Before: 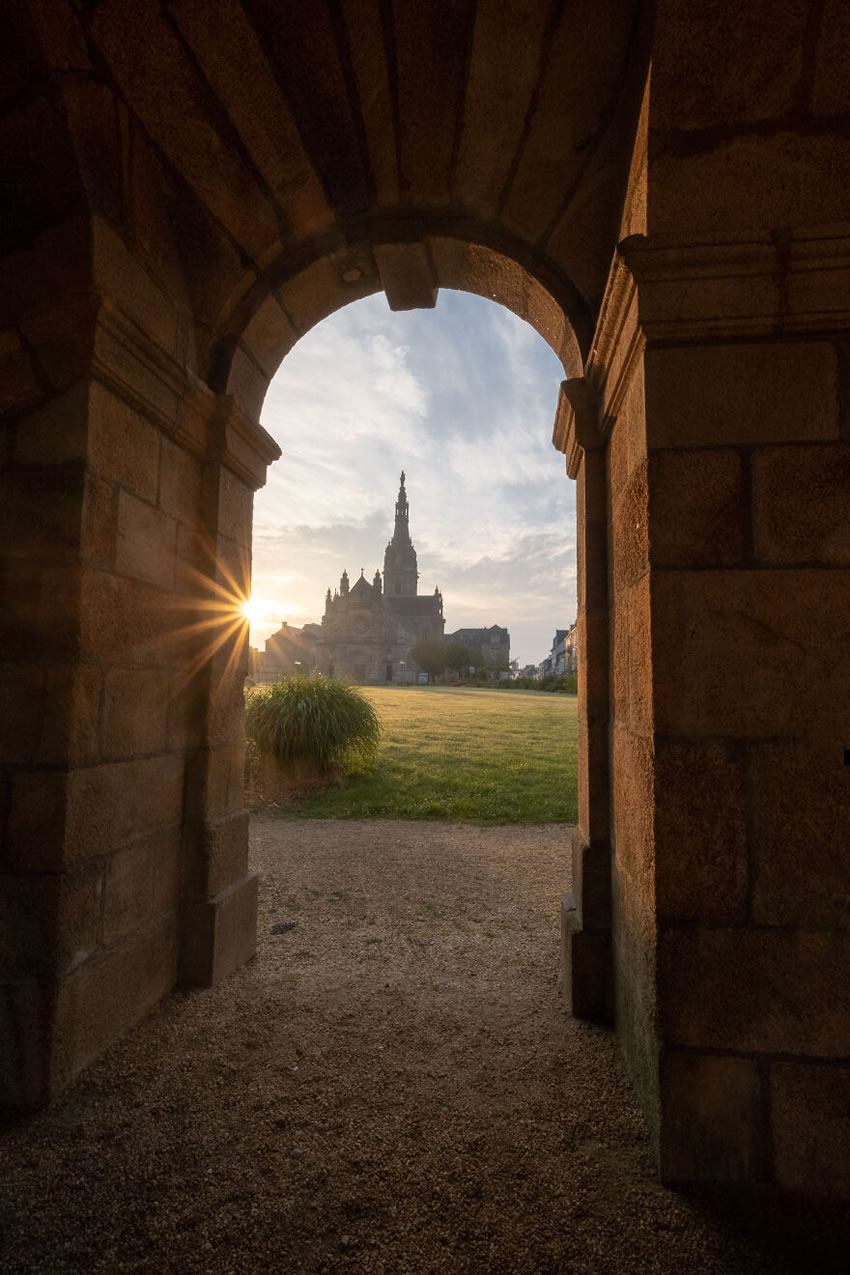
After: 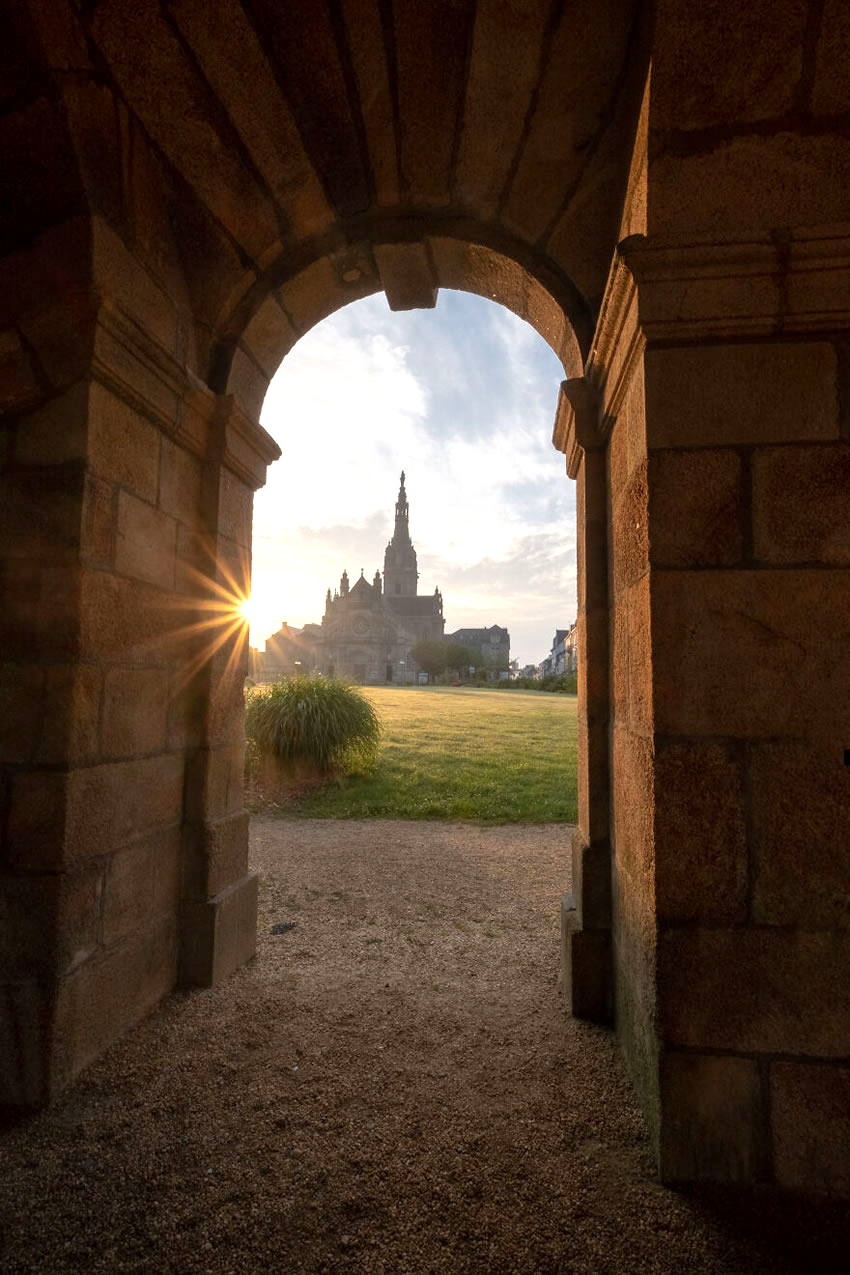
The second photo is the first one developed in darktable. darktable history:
exposure: black level correction 0.001, exposure 0.5 EV, compensate highlight preservation false
